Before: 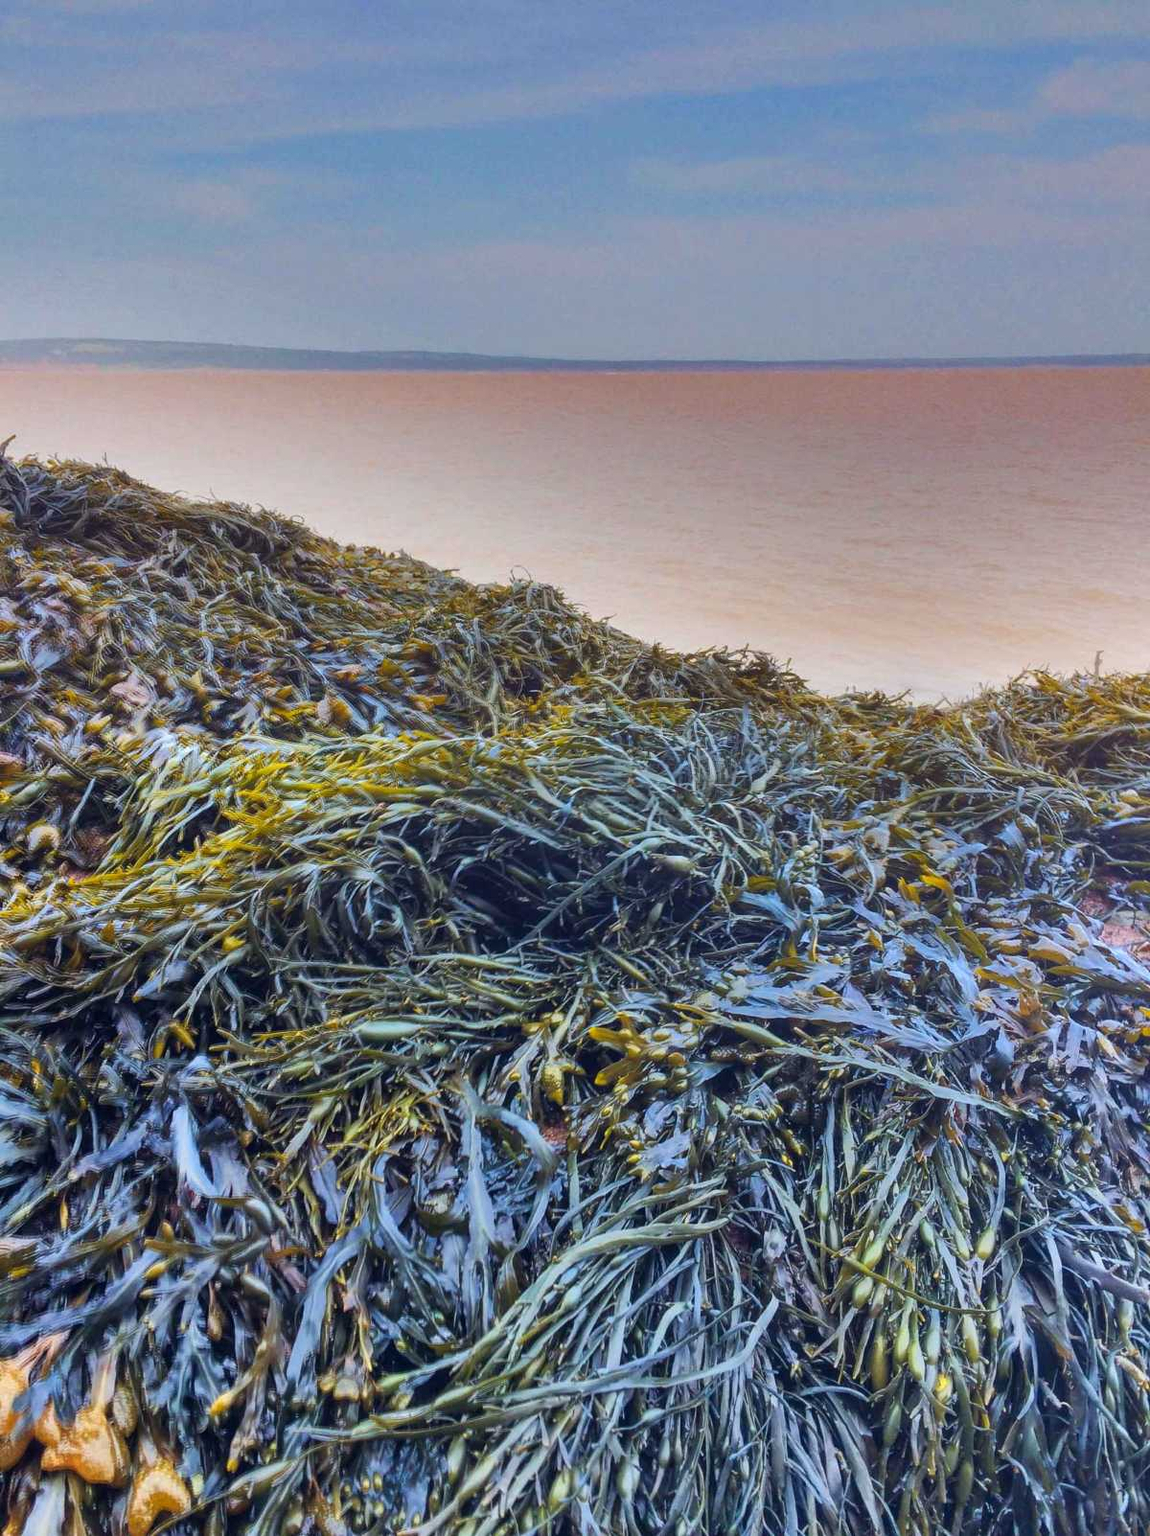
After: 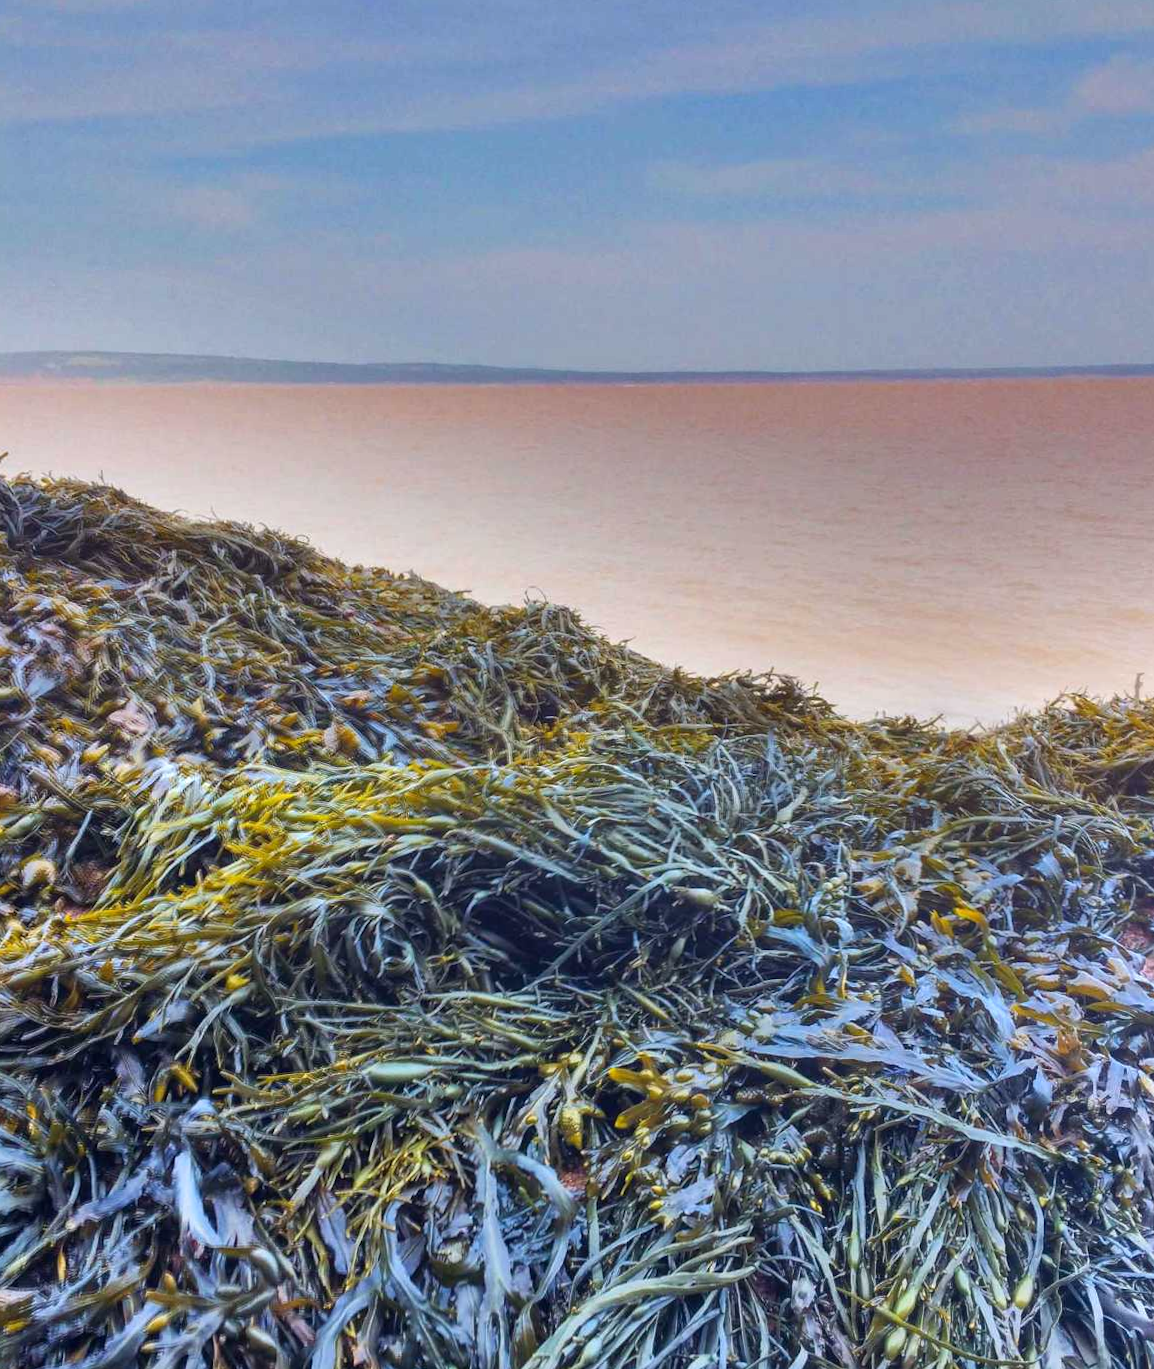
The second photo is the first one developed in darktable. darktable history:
crop and rotate: angle 0.227°, left 0.36%, right 2.953%, bottom 14.1%
levels: black 0.038%, levels [0, 0.476, 0.951]
